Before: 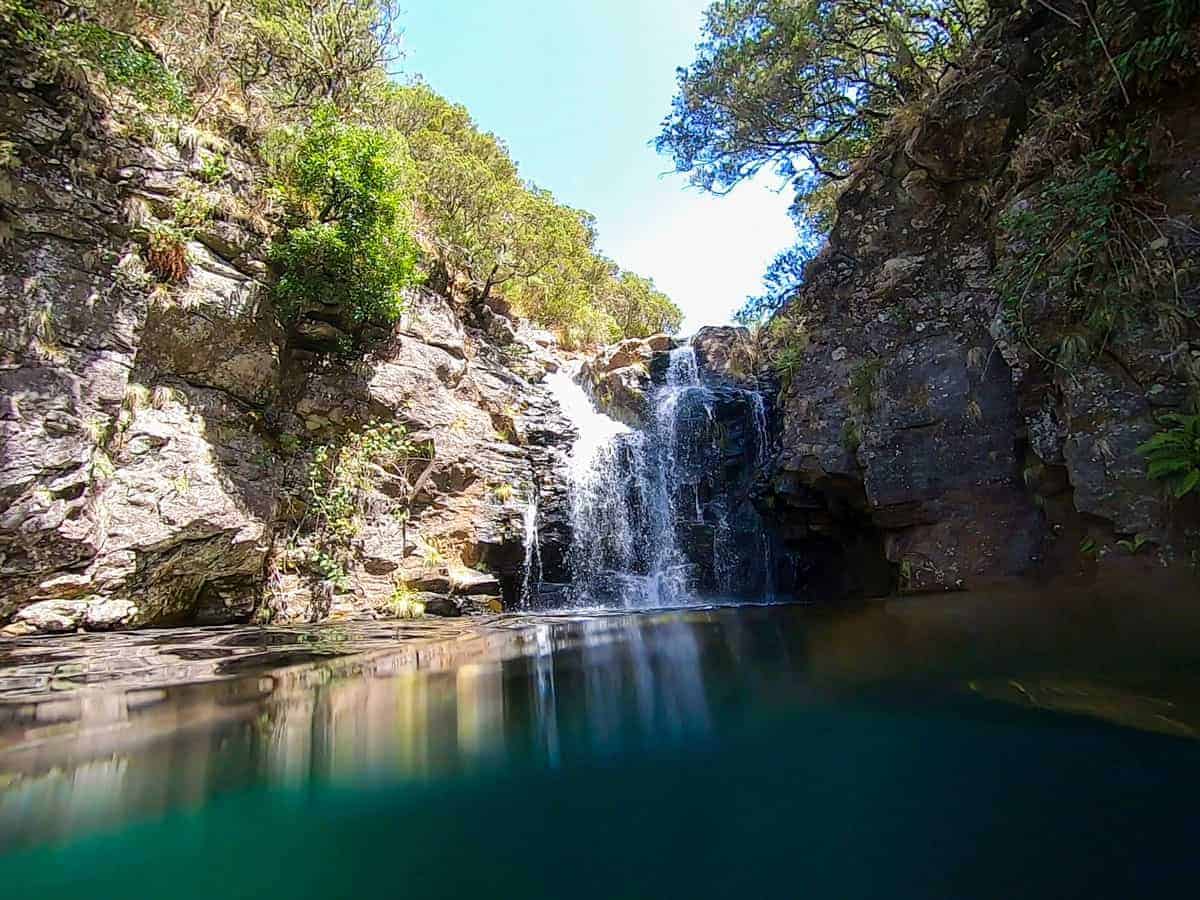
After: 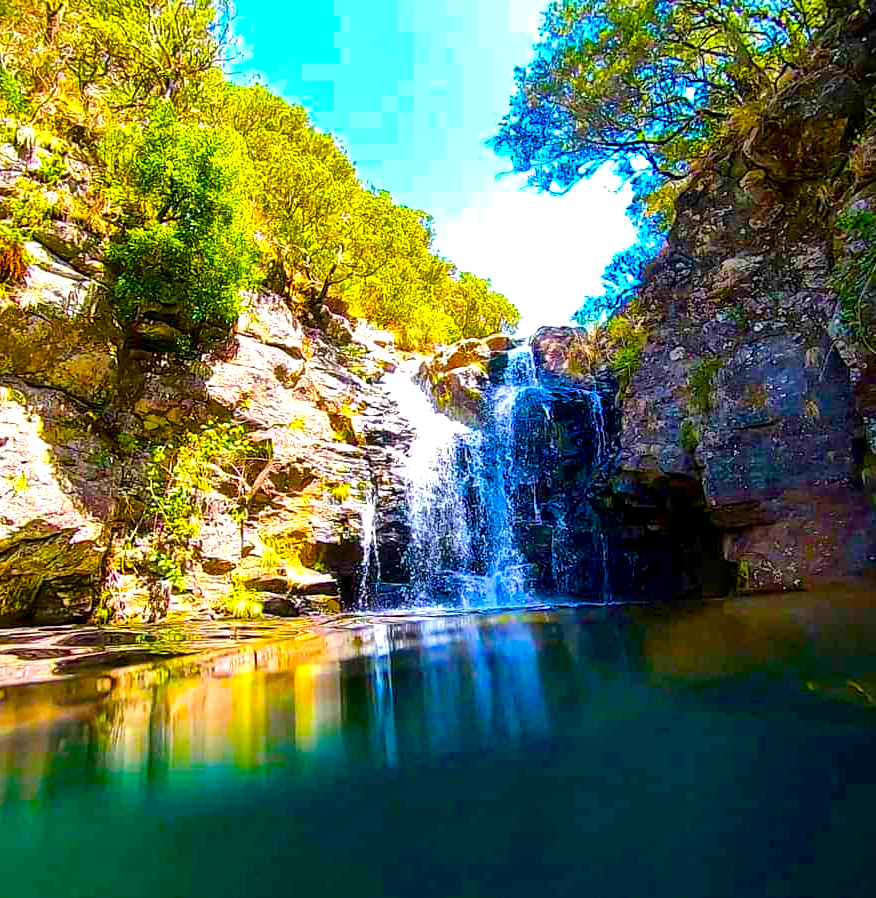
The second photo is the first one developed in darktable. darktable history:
exposure: exposure 0.552 EV, compensate exposure bias true, compensate highlight preservation false
crop: left 13.519%, top 0%, right 13.445%
color balance rgb: linear chroma grading › global chroma 49.785%, perceptual saturation grading › global saturation 98.789%
local contrast: mode bilateral grid, contrast 26, coarseness 59, detail 151%, midtone range 0.2
